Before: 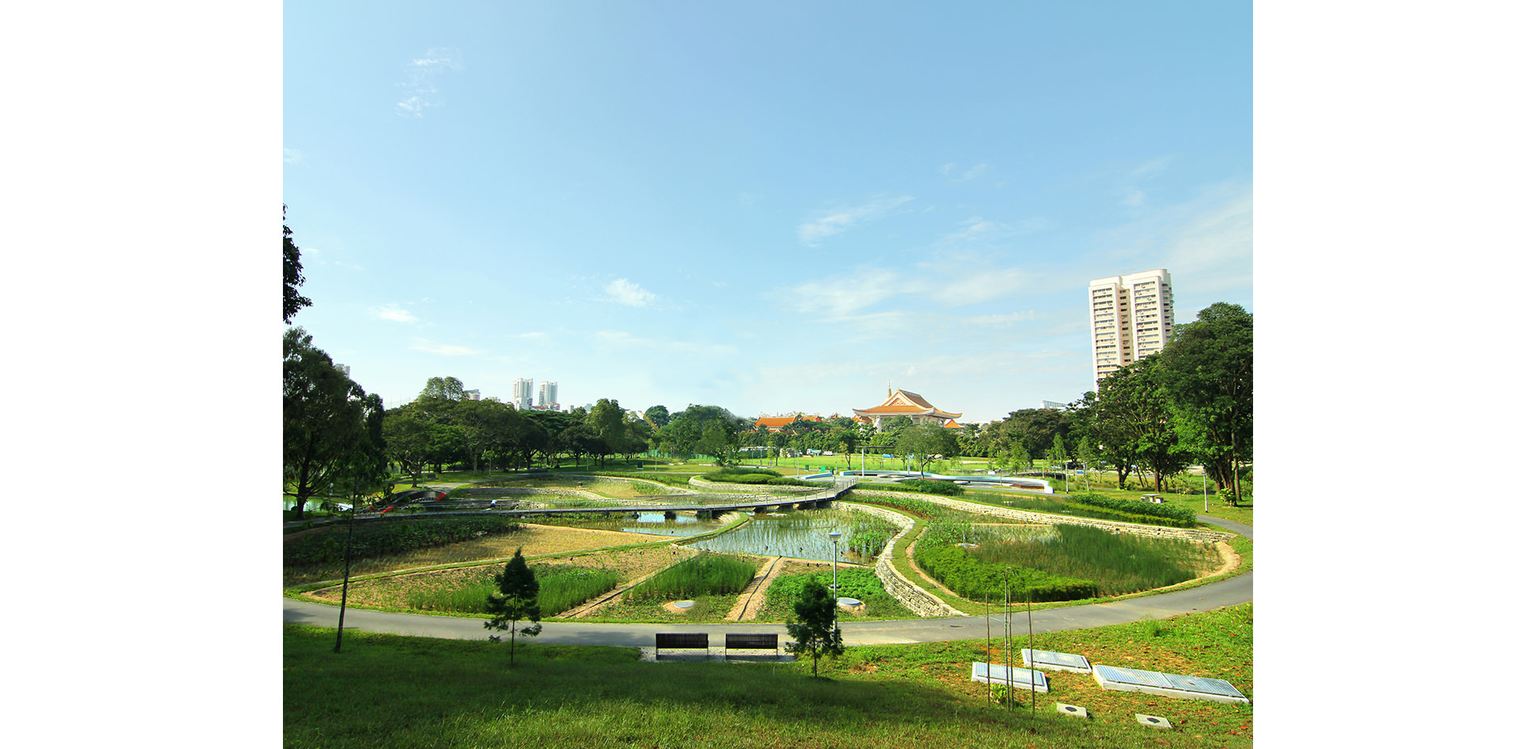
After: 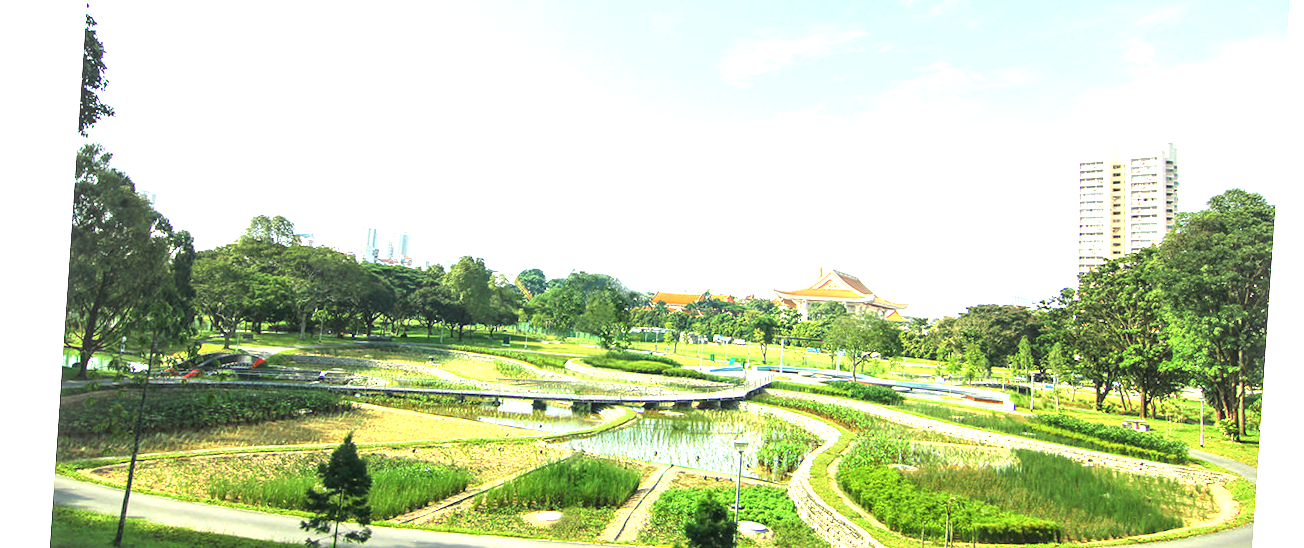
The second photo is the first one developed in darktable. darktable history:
local contrast: on, module defaults
crop and rotate: angle -3.91°, left 9.799%, top 20.676%, right 12.089%, bottom 12.053%
exposure: black level correction 0, exposure 1.2 EV, compensate highlight preservation false
